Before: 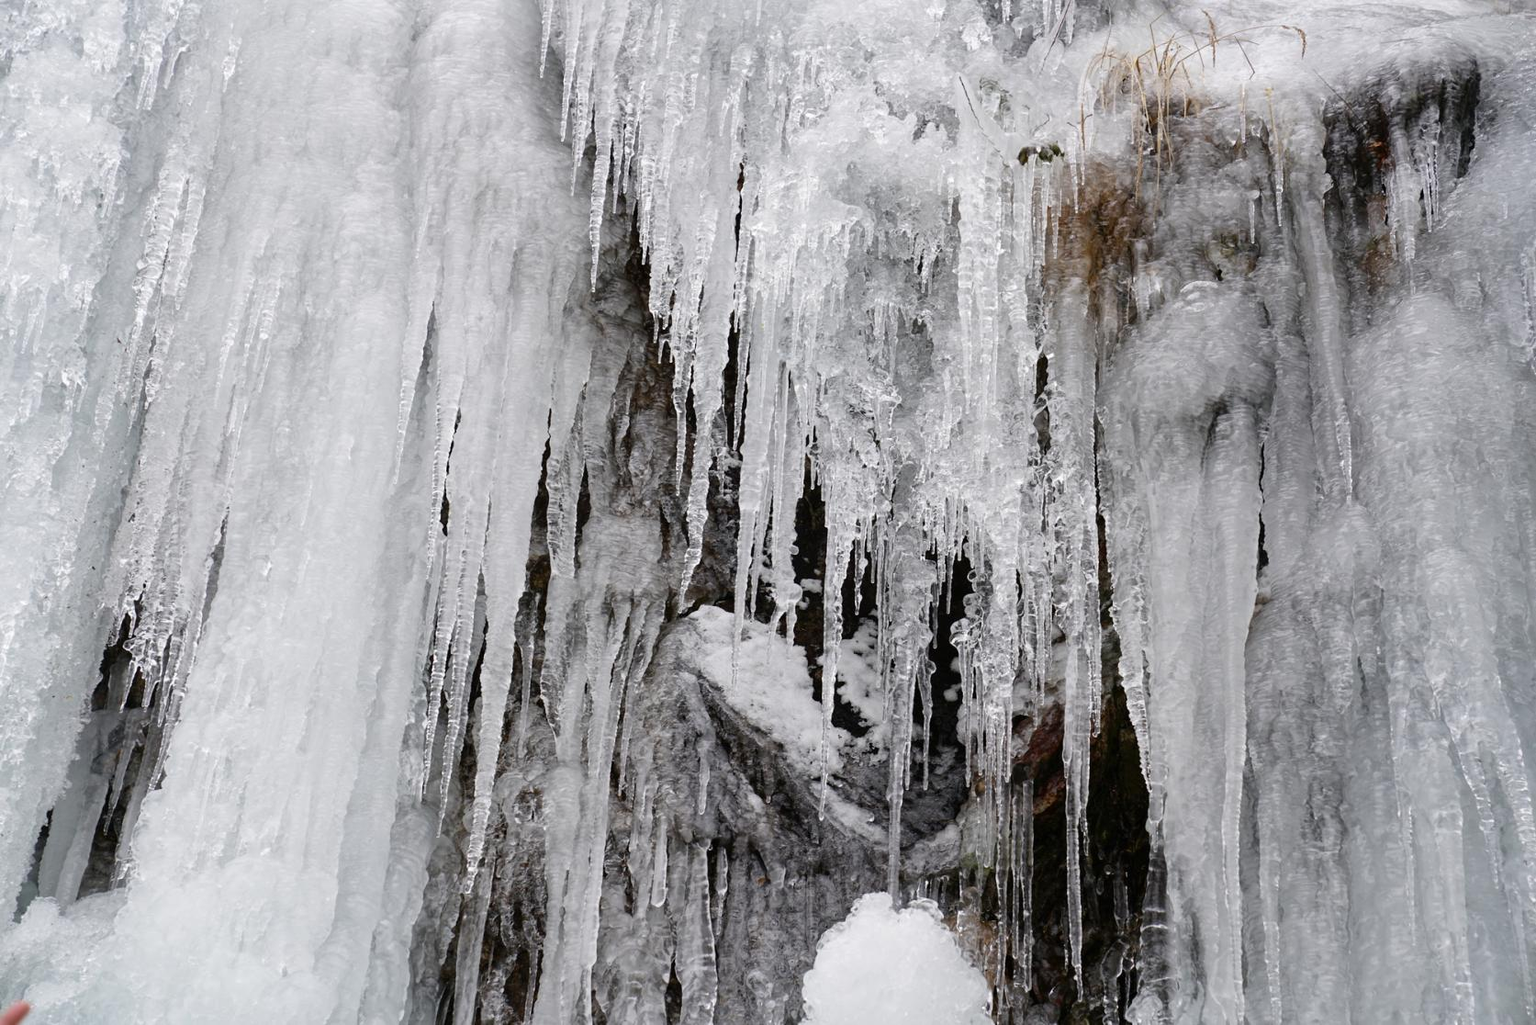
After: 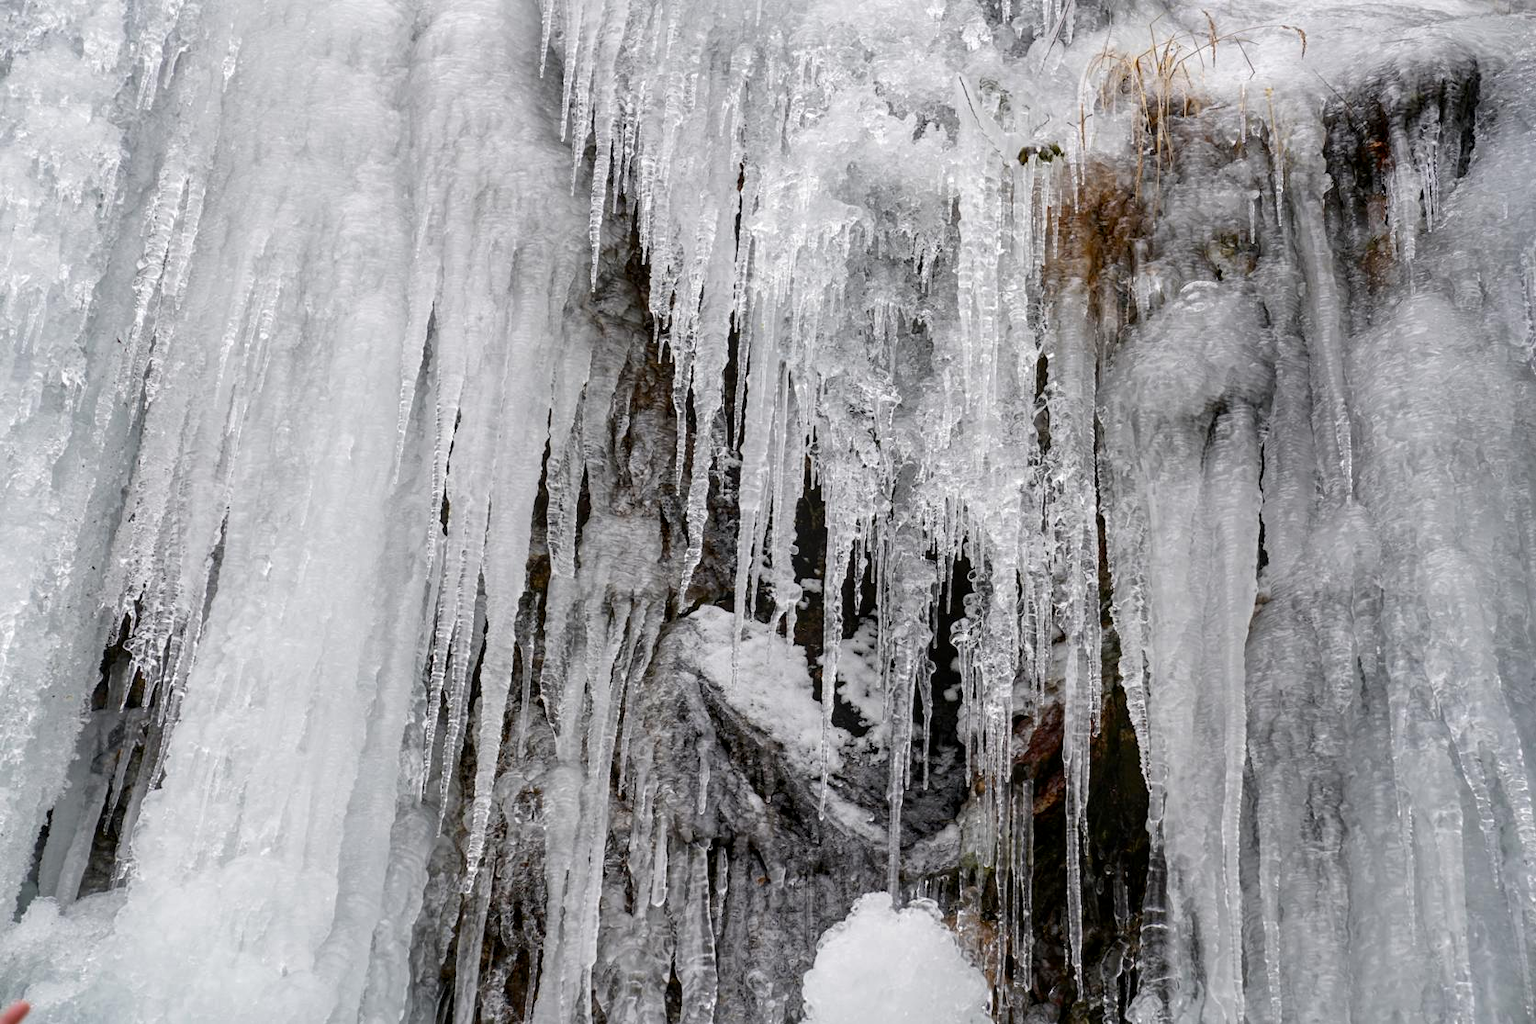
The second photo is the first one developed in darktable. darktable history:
local contrast: on, module defaults
color zones: curves: ch0 [(0, 0.499) (0.143, 0.5) (0.286, 0.5) (0.429, 0.476) (0.571, 0.284) (0.714, 0.243) (0.857, 0.449) (1, 0.499)]; ch1 [(0, 0.532) (0.143, 0.645) (0.286, 0.696) (0.429, 0.211) (0.571, 0.504) (0.714, 0.493) (0.857, 0.495) (1, 0.532)]; ch2 [(0, 0.5) (0.143, 0.5) (0.286, 0.427) (0.429, 0.324) (0.571, 0.5) (0.714, 0.5) (0.857, 0.5) (1, 0.5)]
